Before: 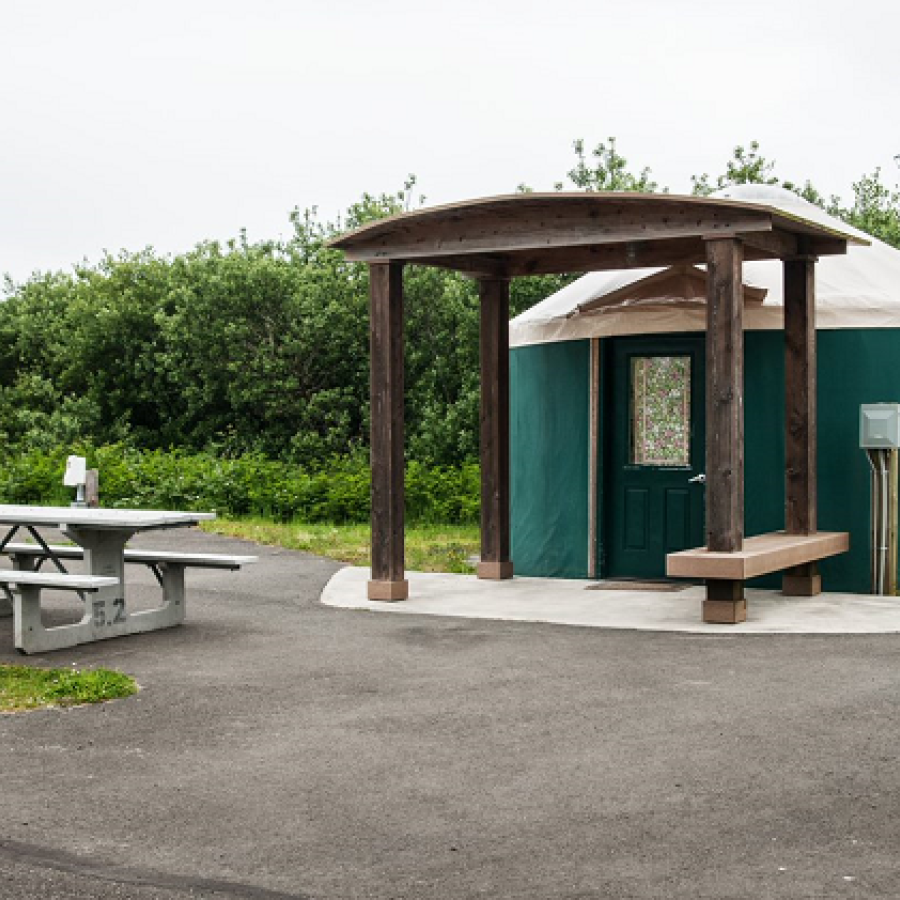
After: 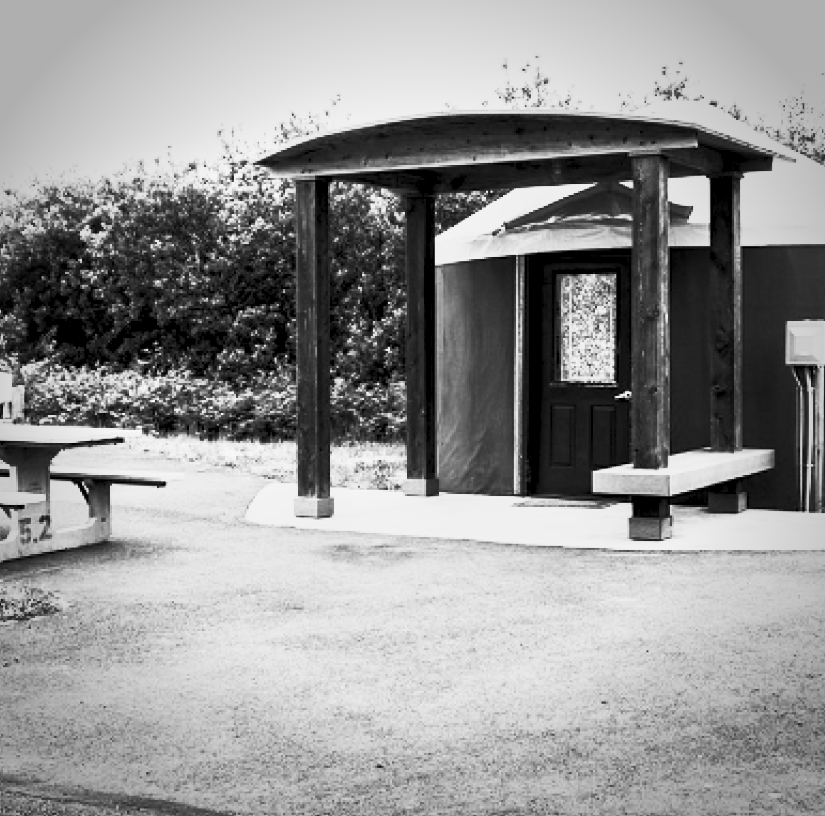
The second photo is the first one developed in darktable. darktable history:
crop and rotate: left 8.262%, top 9.226%
monochrome: a -71.75, b 75.82
local contrast: mode bilateral grid, contrast 10, coarseness 25, detail 115%, midtone range 0.2
vignetting: fall-off start 71.74%
contrast brightness saturation: contrast 0.83, brightness 0.59, saturation 0.59
exposure: black level correction 0.007, exposure 0.093 EV, compensate highlight preservation false
